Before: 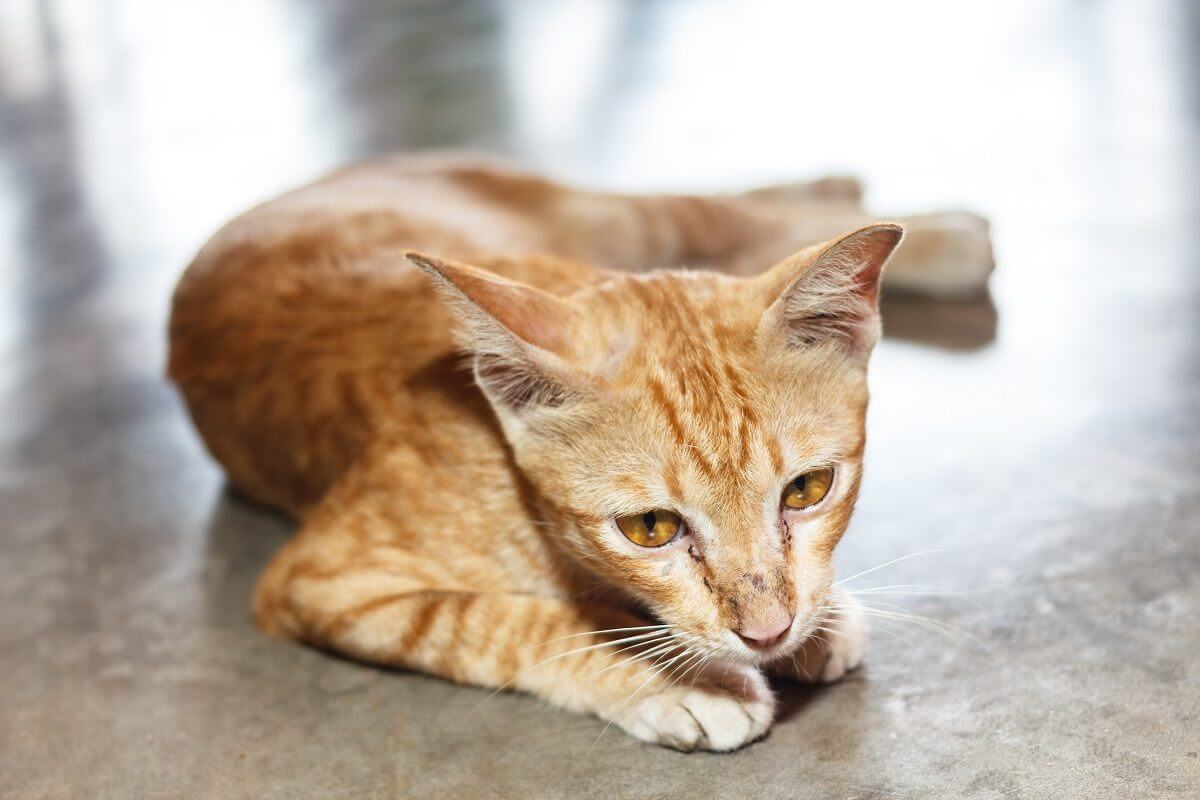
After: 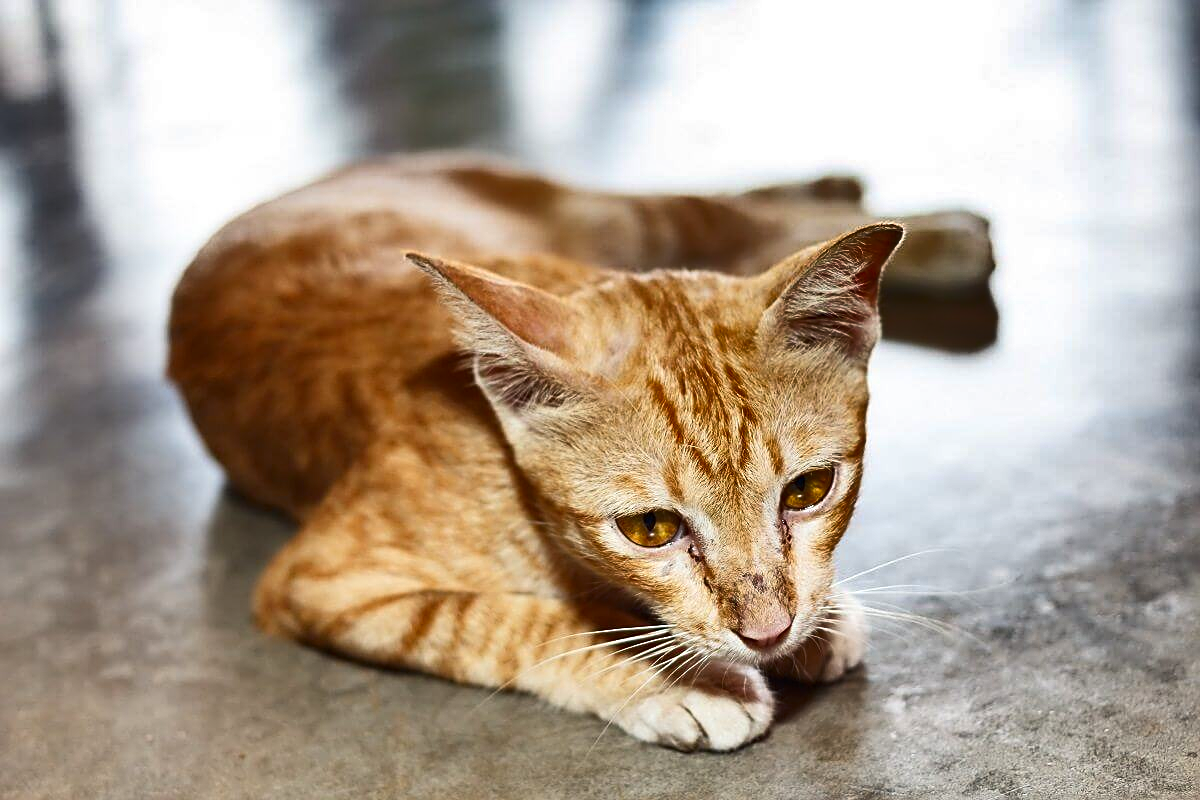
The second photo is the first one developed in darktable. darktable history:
sharpen: on, module defaults
contrast brightness saturation: contrast 0.154, brightness -0.013, saturation 0.105
shadows and highlights: radius 108.71, shadows 40.58, highlights -71.45, low approximation 0.01, soften with gaussian
